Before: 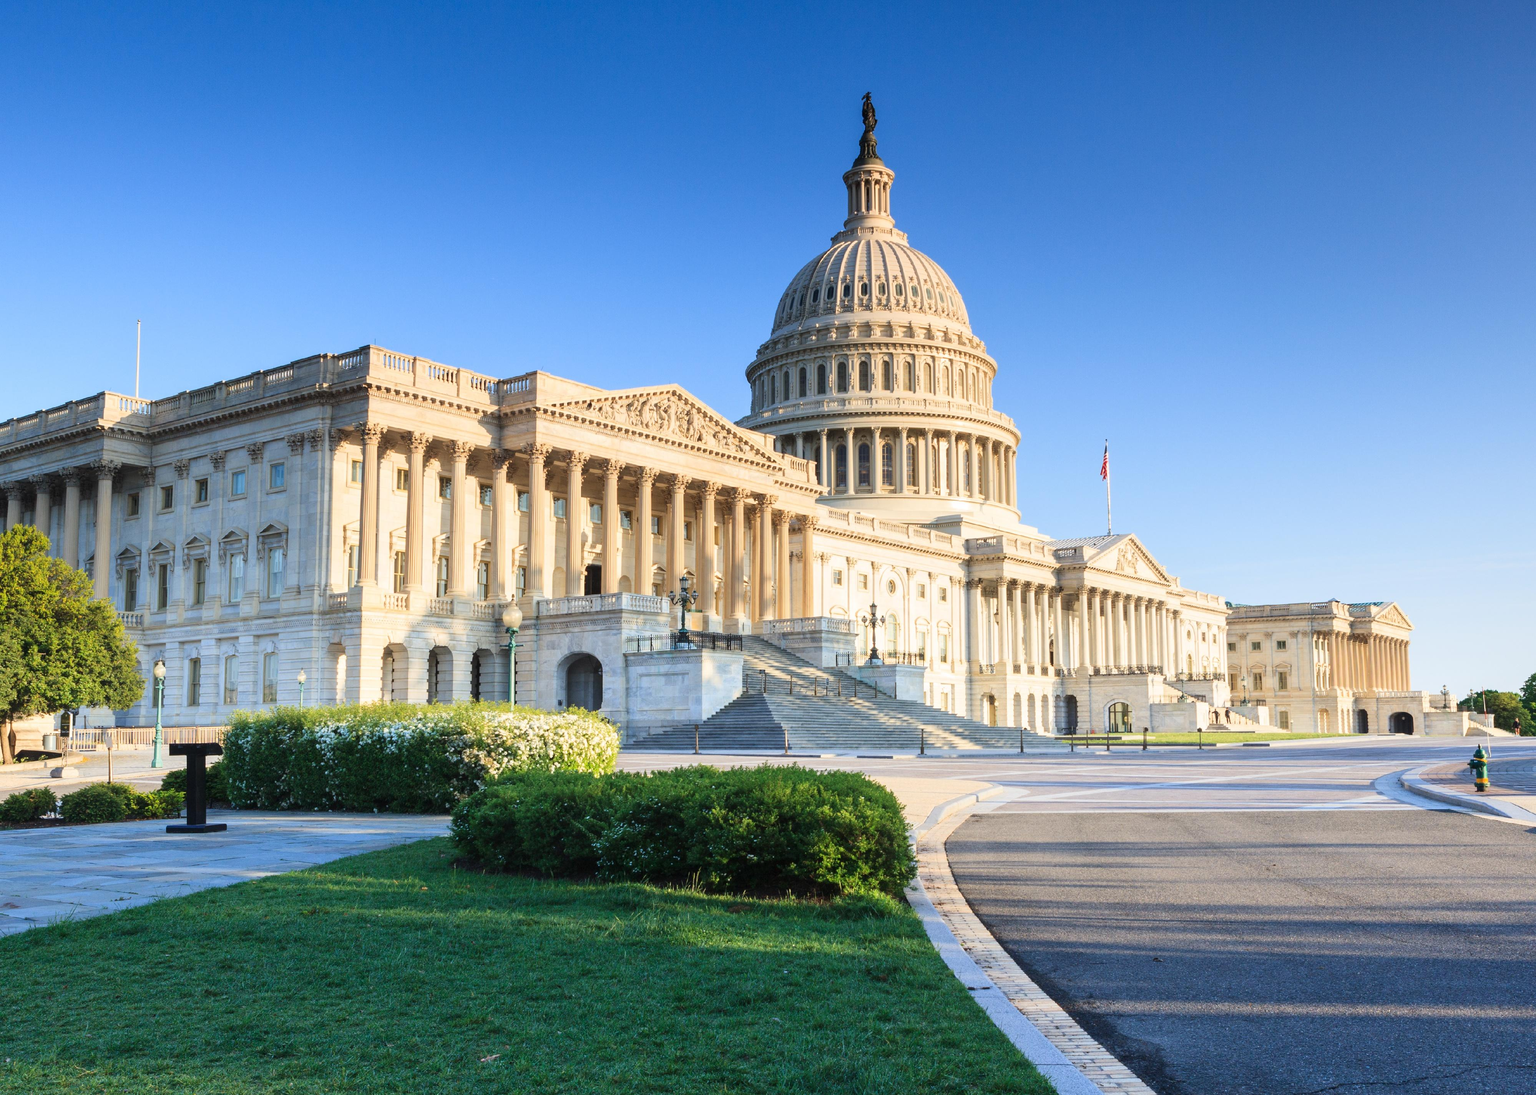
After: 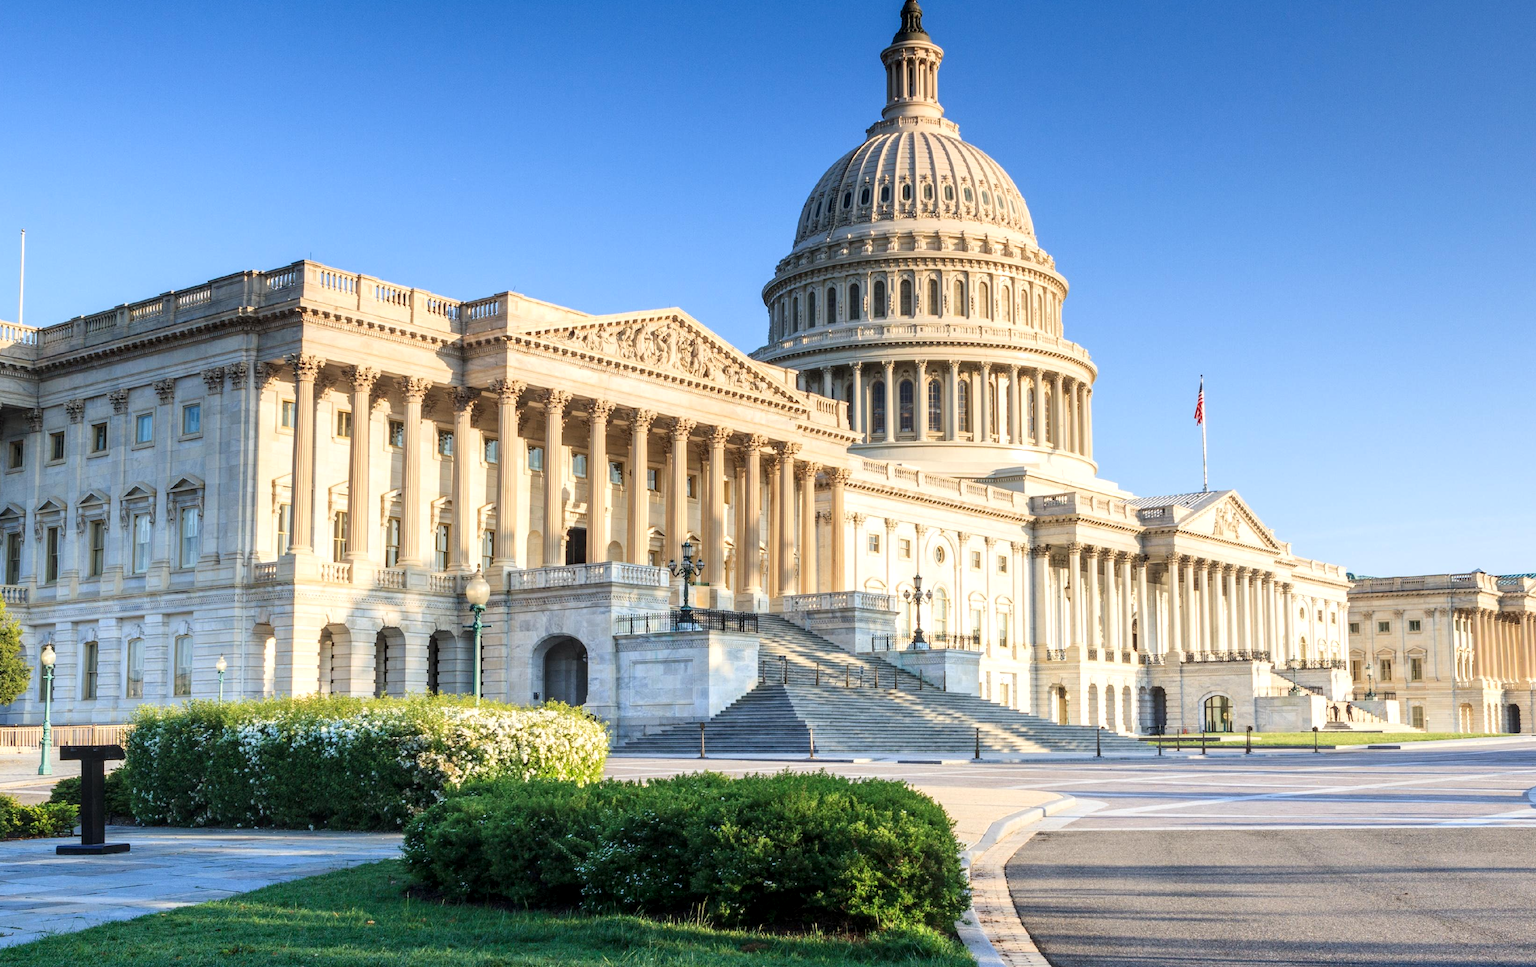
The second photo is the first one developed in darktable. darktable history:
local contrast: detail 130%
crop: left 7.833%, top 12.061%, right 10.056%, bottom 15.426%
